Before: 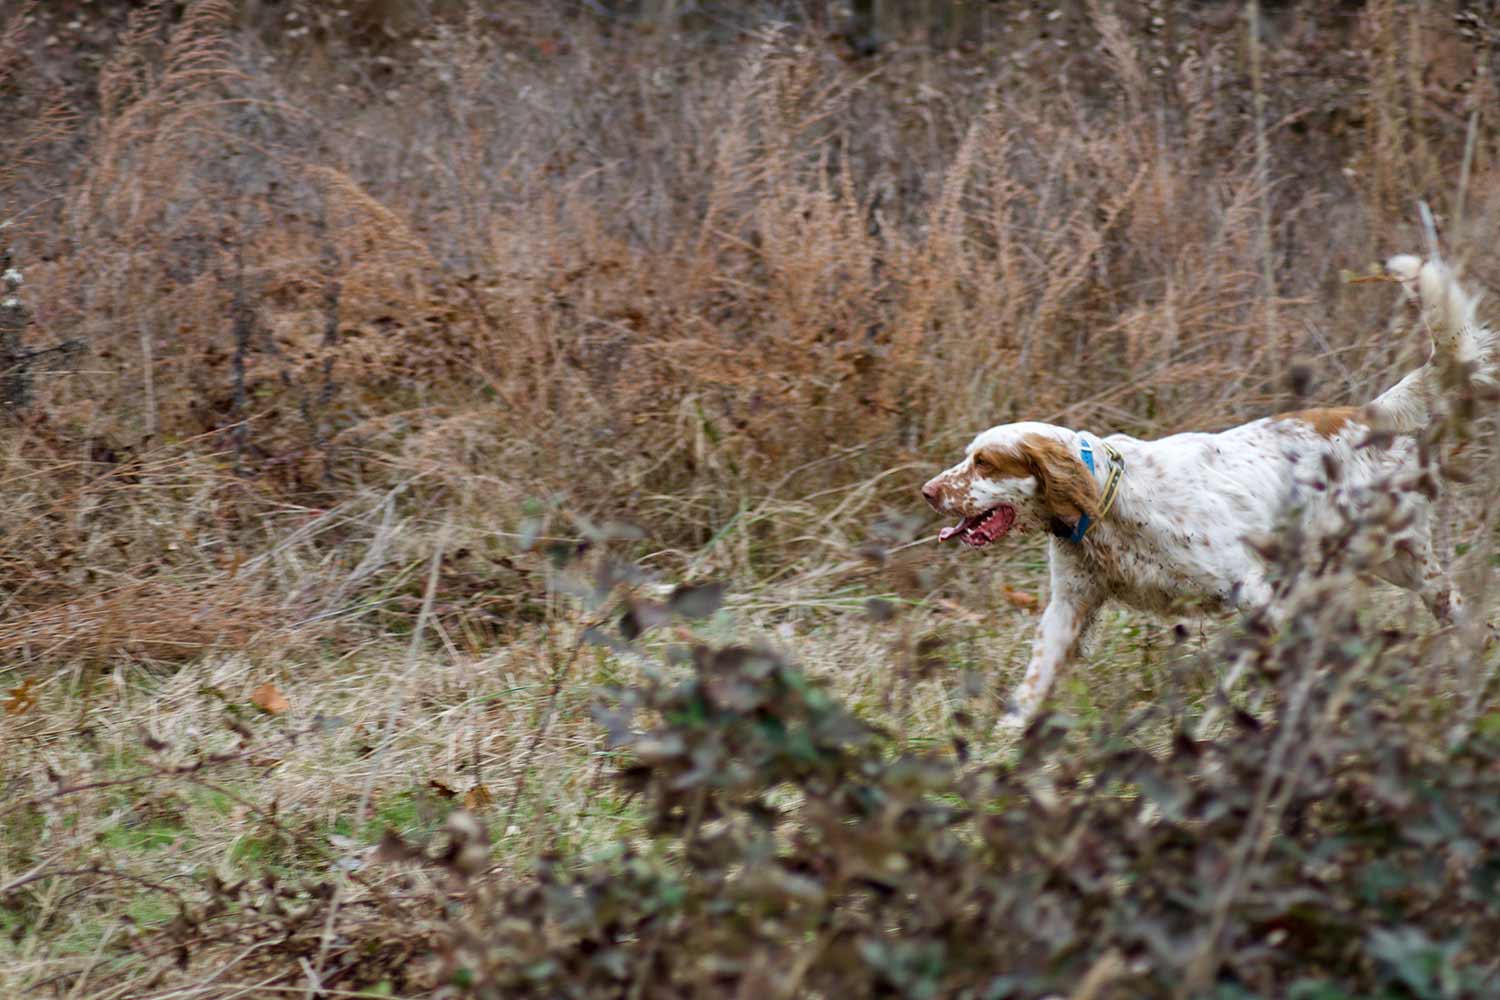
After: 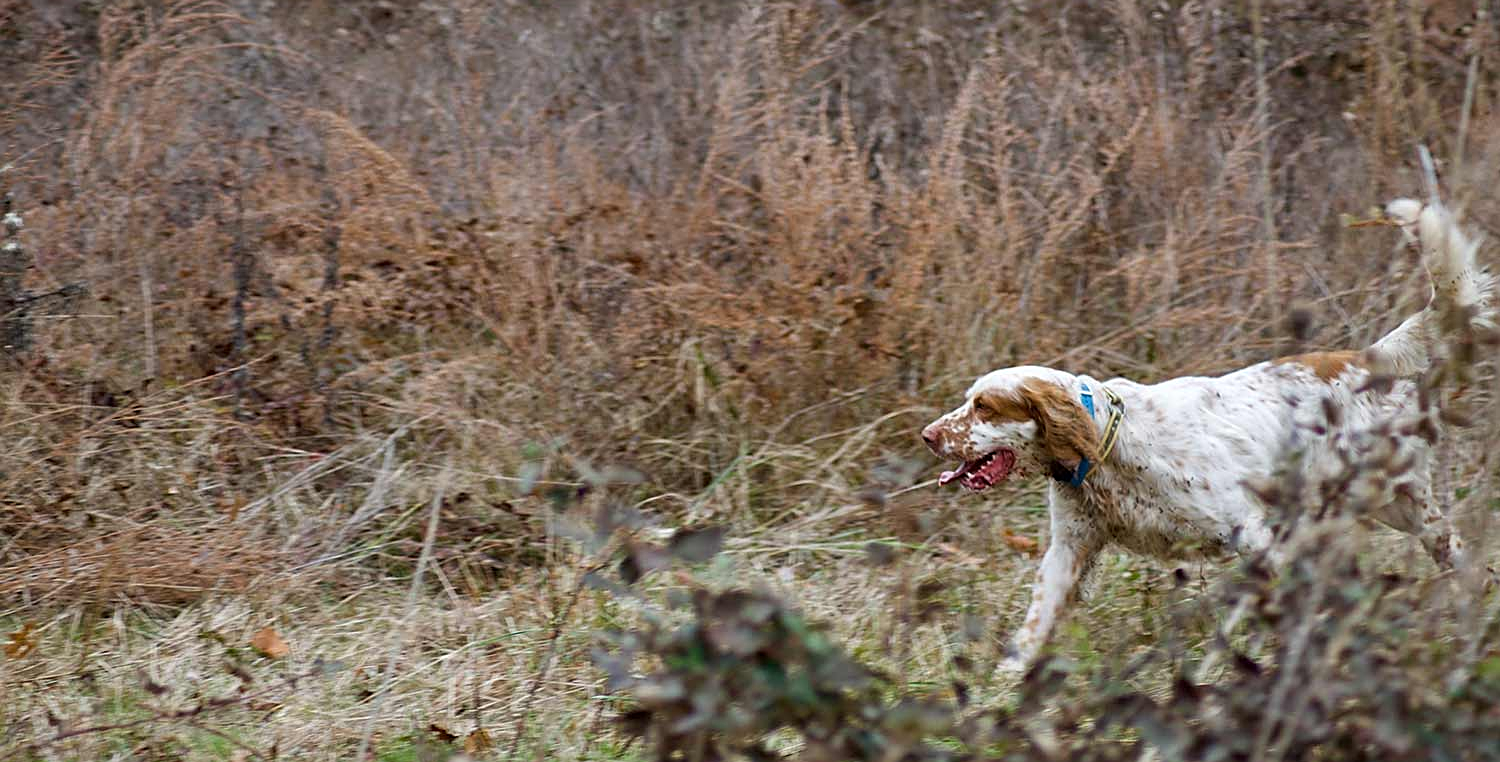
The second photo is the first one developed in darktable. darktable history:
sharpen: on, module defaults
crop: top 5.61%, bottom 18.163%
